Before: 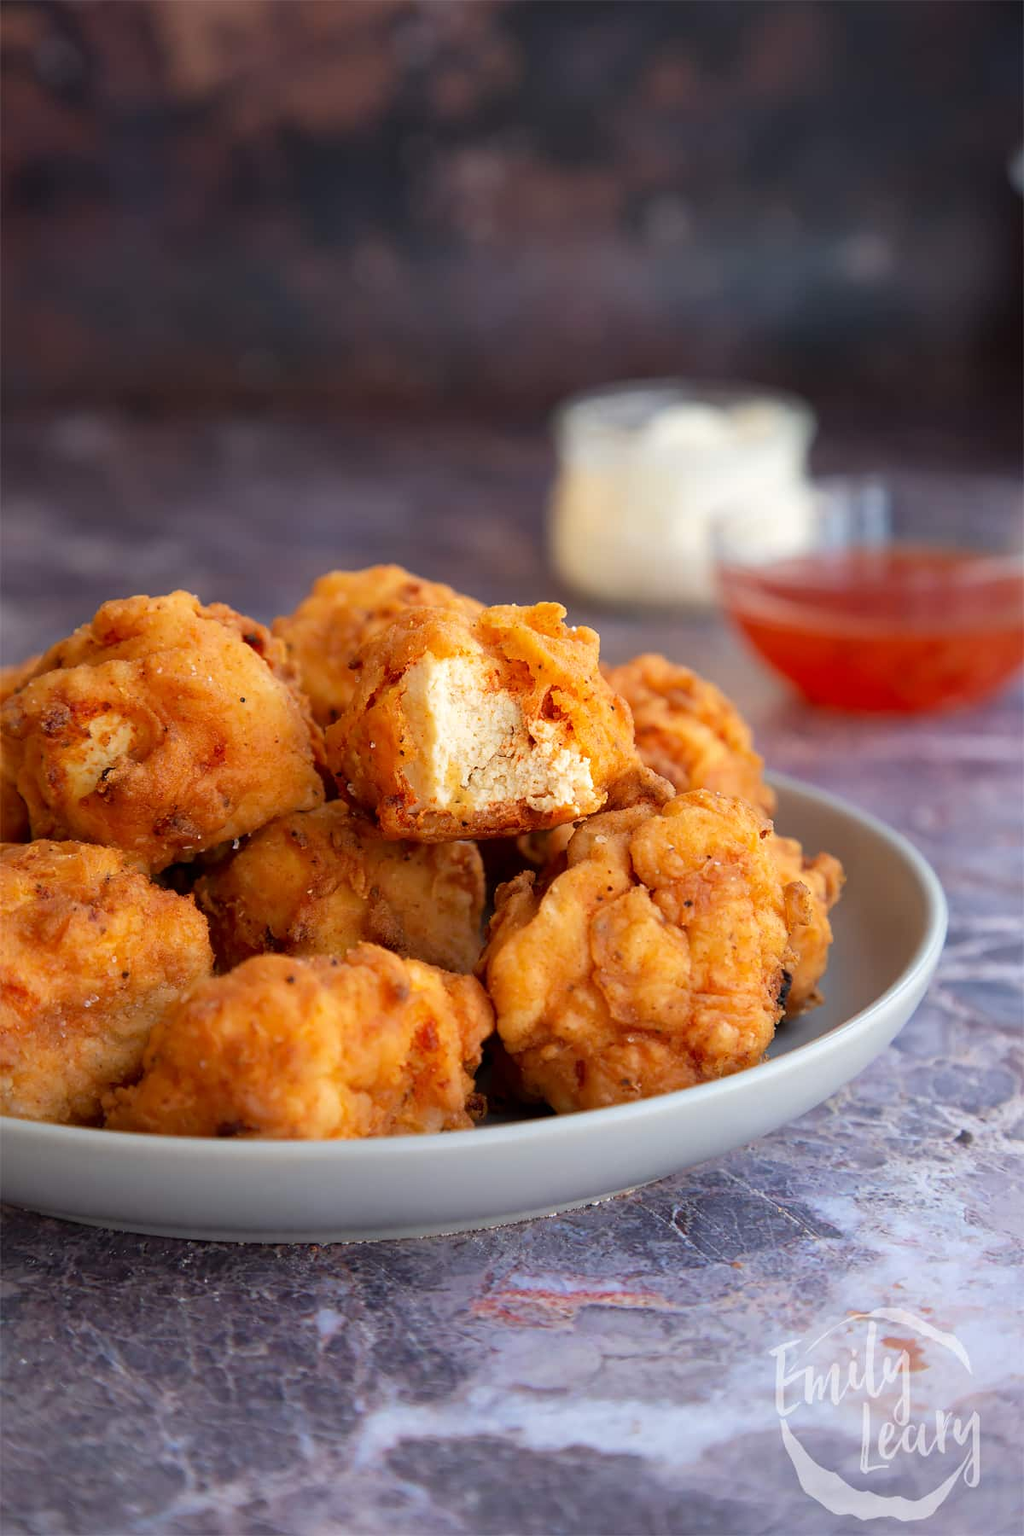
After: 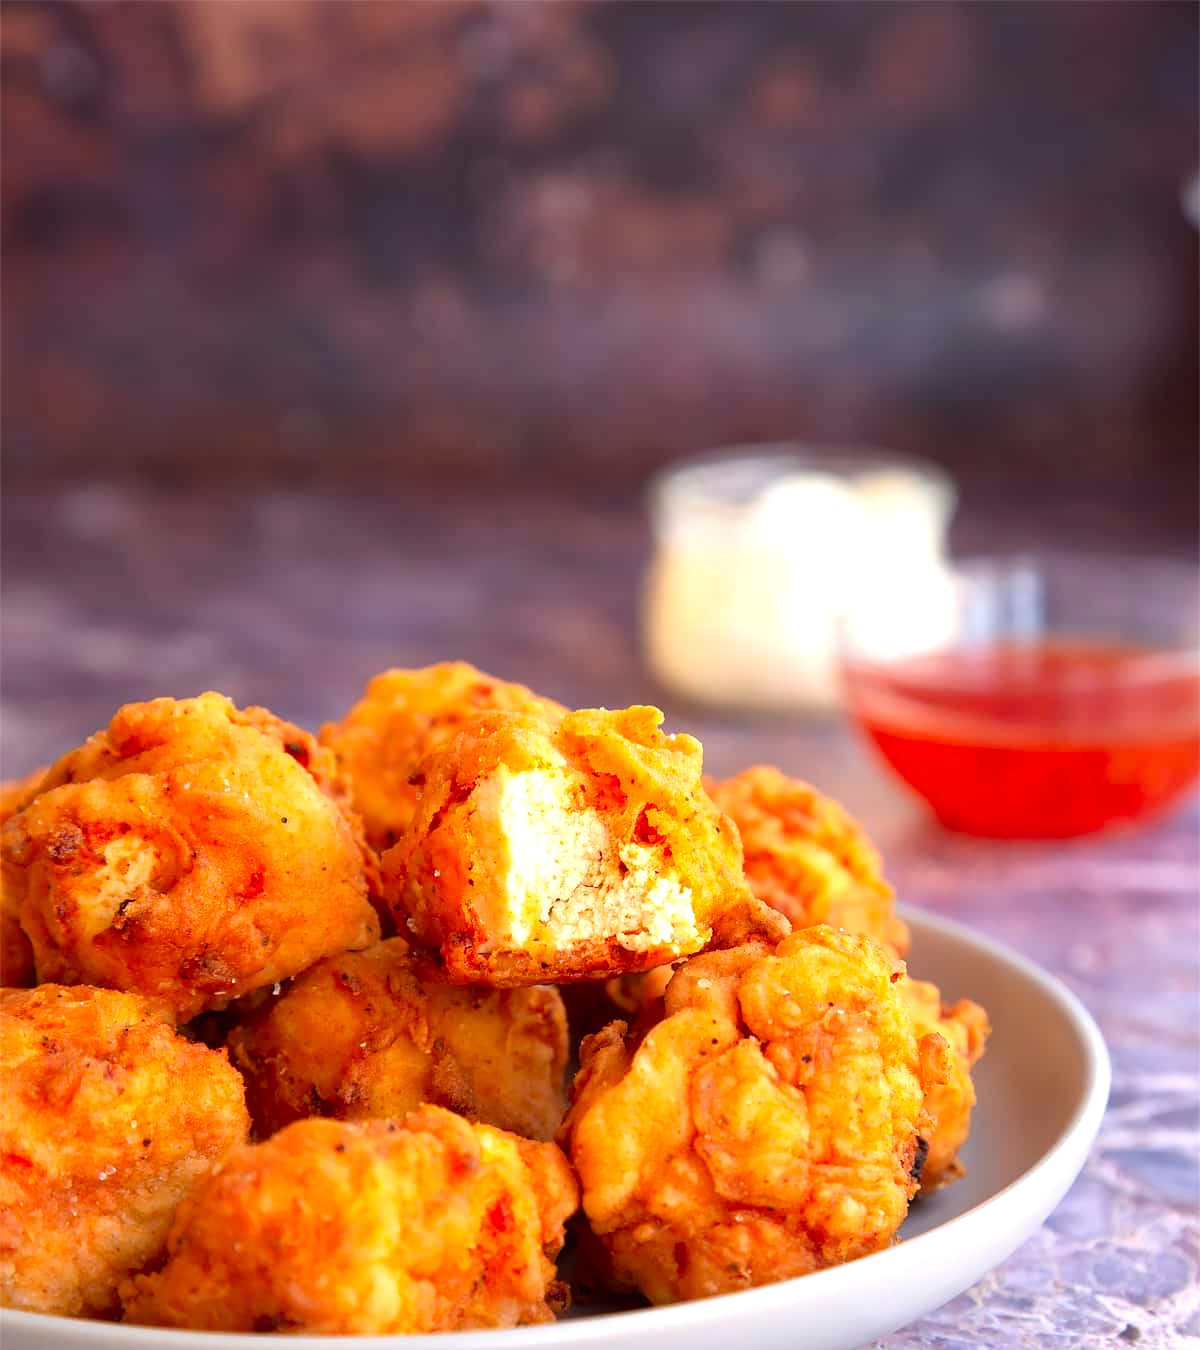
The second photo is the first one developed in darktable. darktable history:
color correction: highlights a* 3.22, highlights b* 1.93, saturation 1.19
color balance: mode lift, gamma, gain (sRGB), lift [1, 1.049, 1, 1]
exposure: black level correction 0, exposure 0.7 EV, compensate exposure bias true, compensate highlight preservation false
crop: bottom 24.988%
